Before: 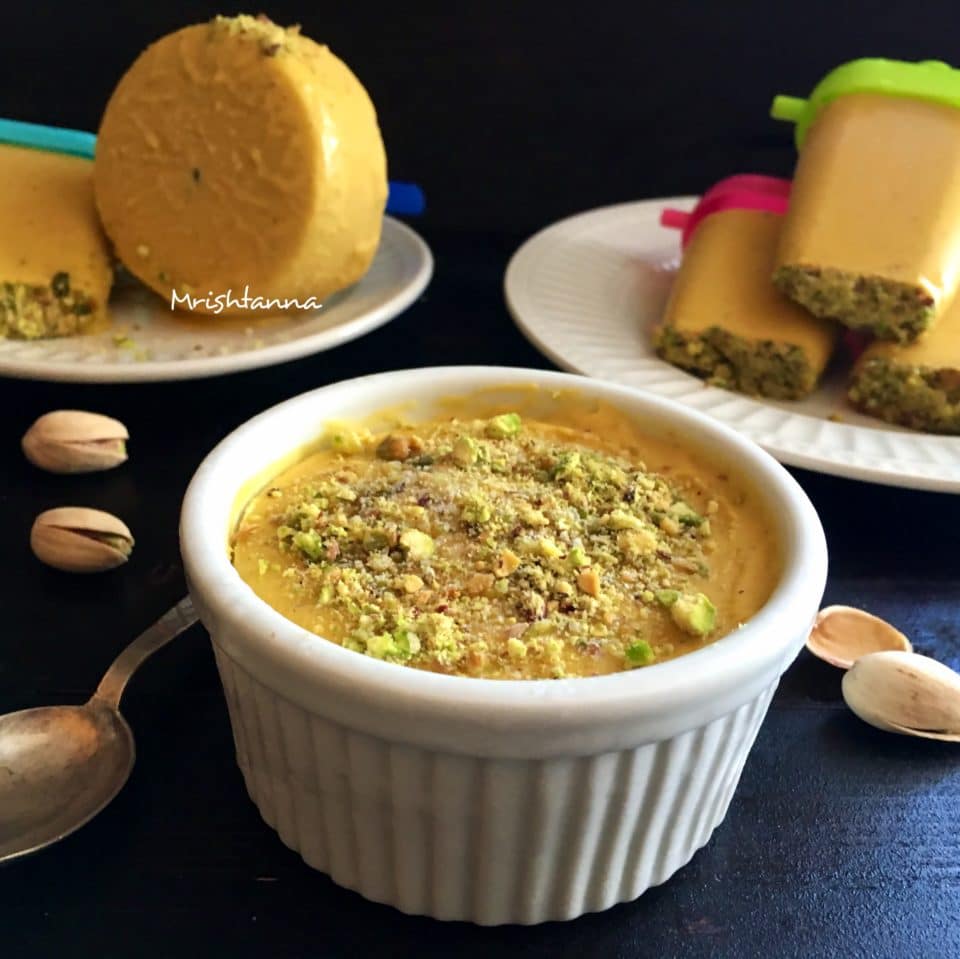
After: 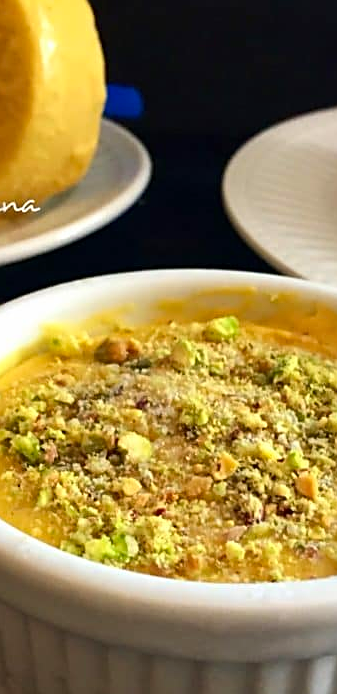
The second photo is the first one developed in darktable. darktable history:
contrast brightness saturation: contrast 0.08, saturation 0.2
crop and rotate: left 29.476%, top 10.214%, right 35.32%, bottom 17.333%
sharpen: on, module defaults
